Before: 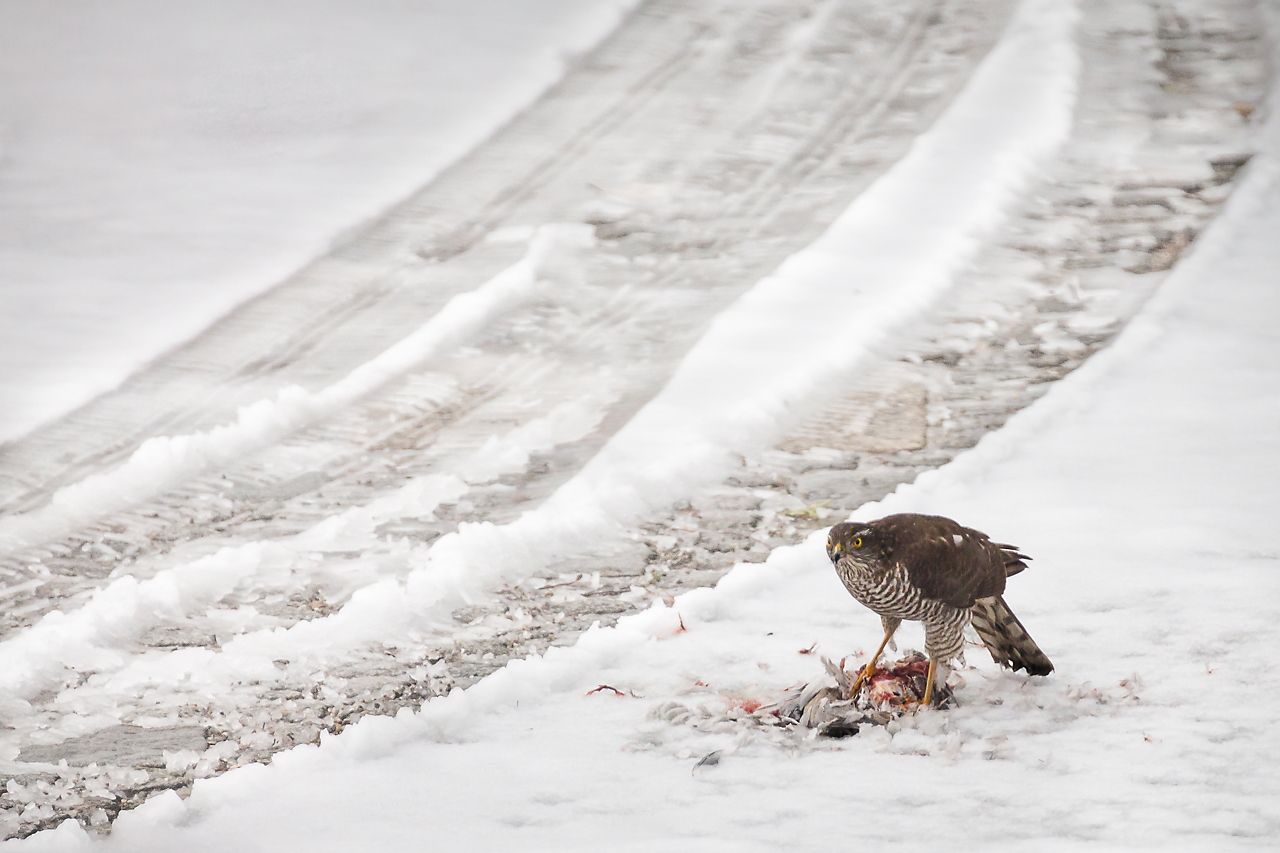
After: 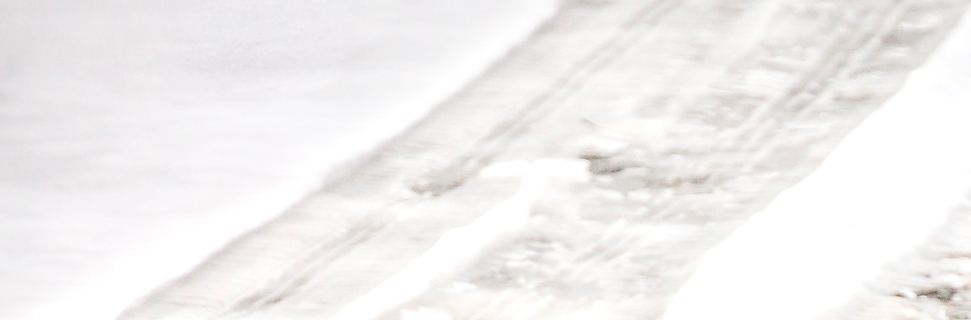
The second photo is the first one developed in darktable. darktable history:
contrast brightness saturation: contrast 0.138
crop: left 0.527%, top 7.647%, right 23.608%, bottom 54.752%
color balance rgb: global offset › luminance -0.237%, perceptual saturation grading › global saturation 0.733%, perceptual brilliance grading › highlights 7.797%, perceptual brilliance grading › mid-tones 2.936%, perceptual brilliance grading › shadows 1.154%, global vibrance 11.251%
